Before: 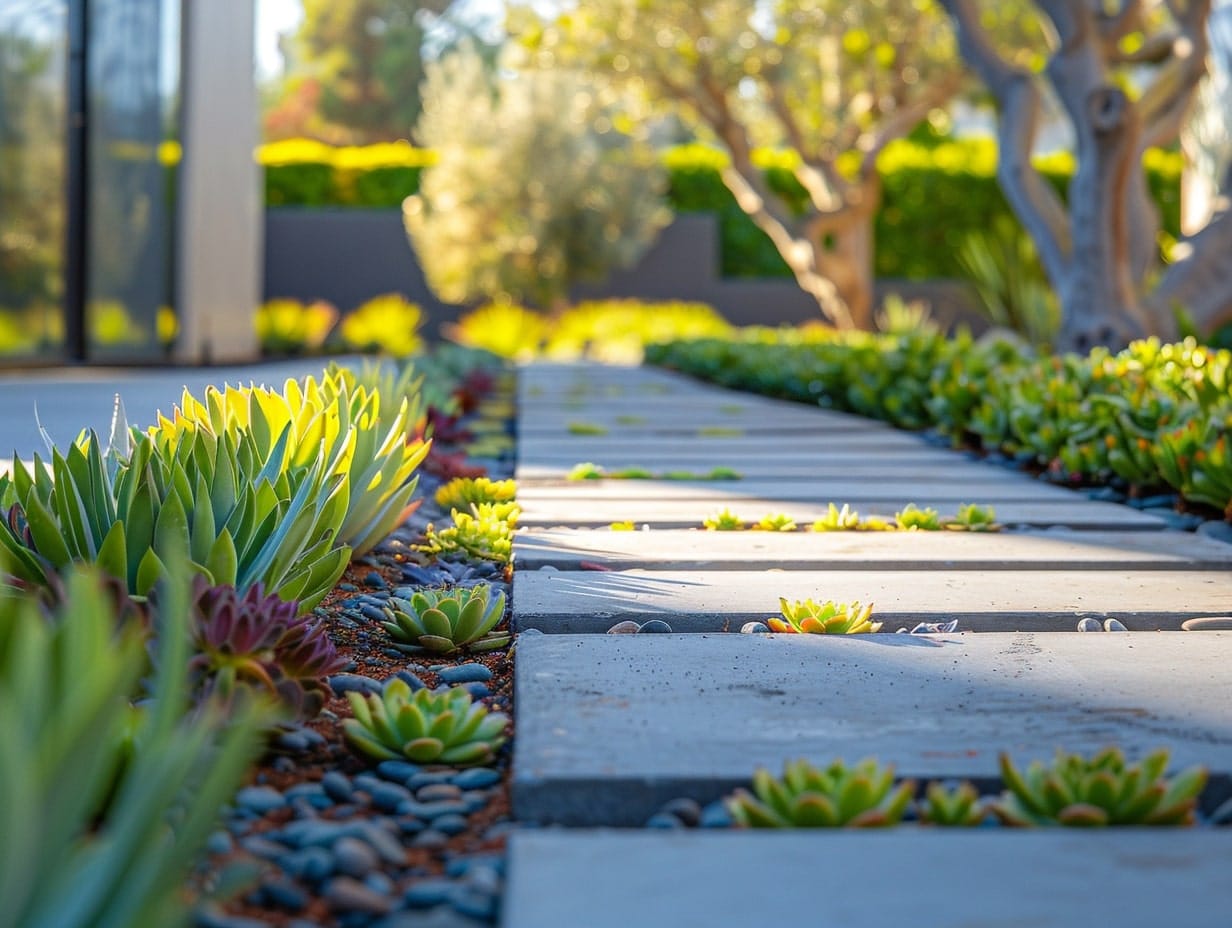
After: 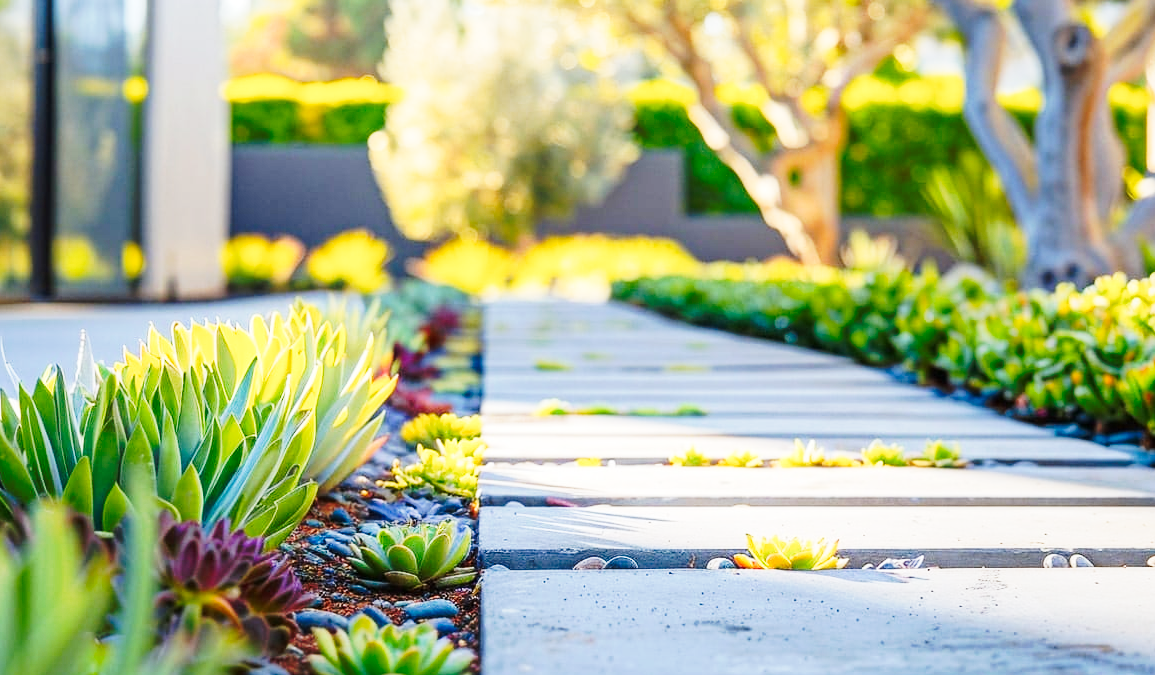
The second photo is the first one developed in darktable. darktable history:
crop: left 2.813%, top 6.999%, right 3.364%, bottom 20.203%
tone curve: curves: ch0 [(0, 0) (0.003, 0.003) (0.011, 0.013) (0.025, 0.029) (0.044, 0.052) (0.069, 0.082) (0.1, 0.118) (0.136, 0.161) (0.177, 0.21) (0.224, 0.27) (0.277, 0.38) (0.335, 0.49) (0.399, 0.594) (0.468, 0.692) (0.543, 0.794) (0.623, 0.857) (0.709, 0.919) (0.801, 0.955) (0.898, 0.978) (1, 1)], preserve colors none
